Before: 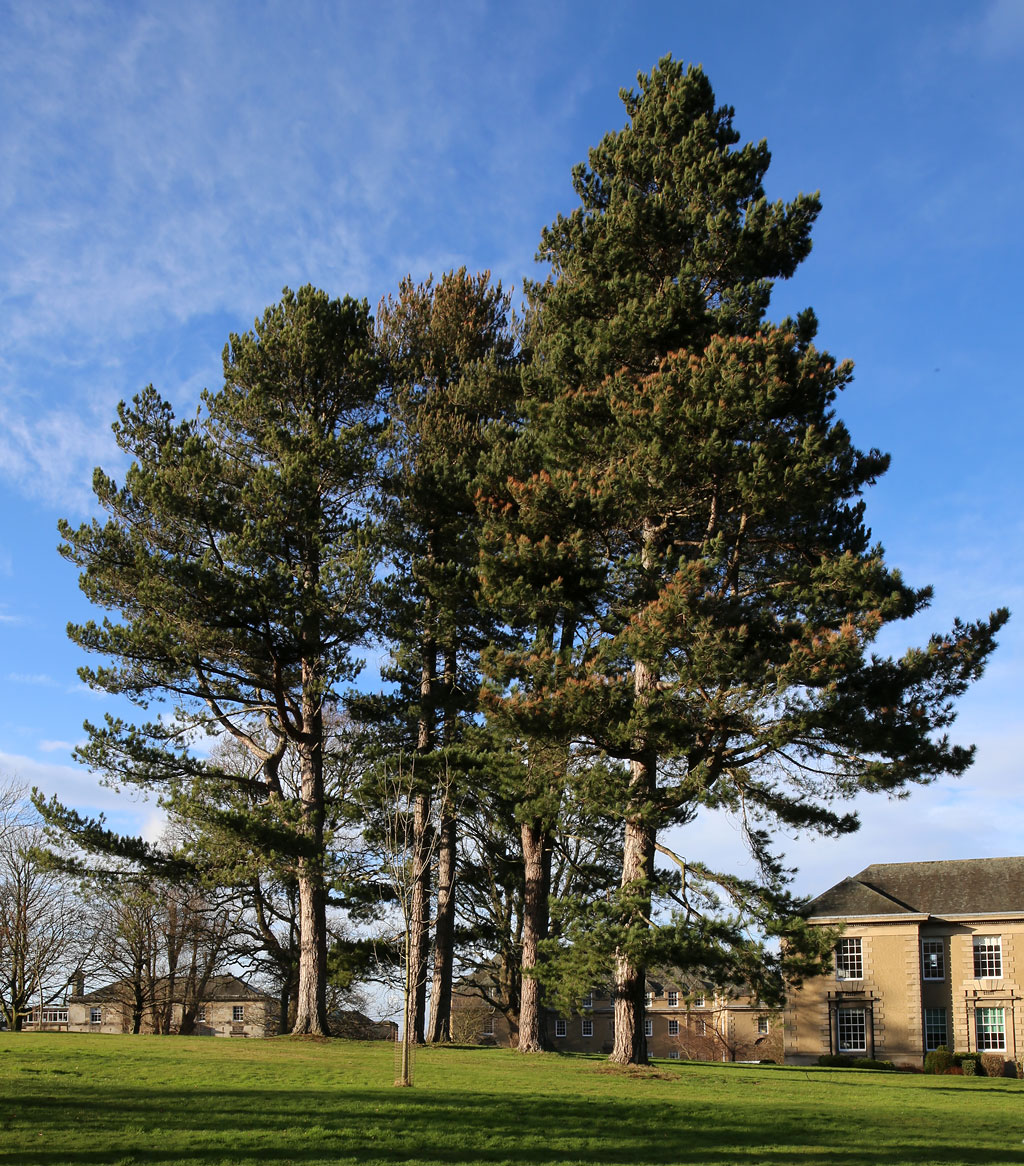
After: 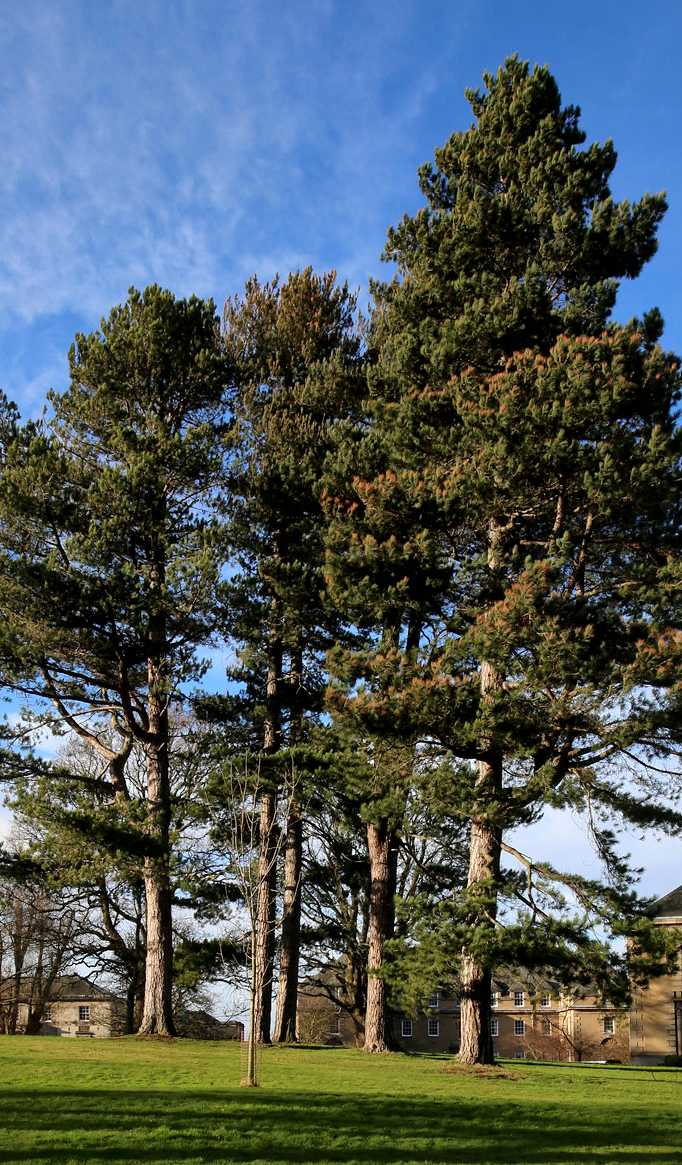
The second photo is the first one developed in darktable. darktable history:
contrast brightness saturation: saturation 0.1
crop and rotate: left 15.055%, right 18.278%
local contrast: mode bilateral grid, contrast 20, coarseness 50, detail 150%, midtone range 0.2
